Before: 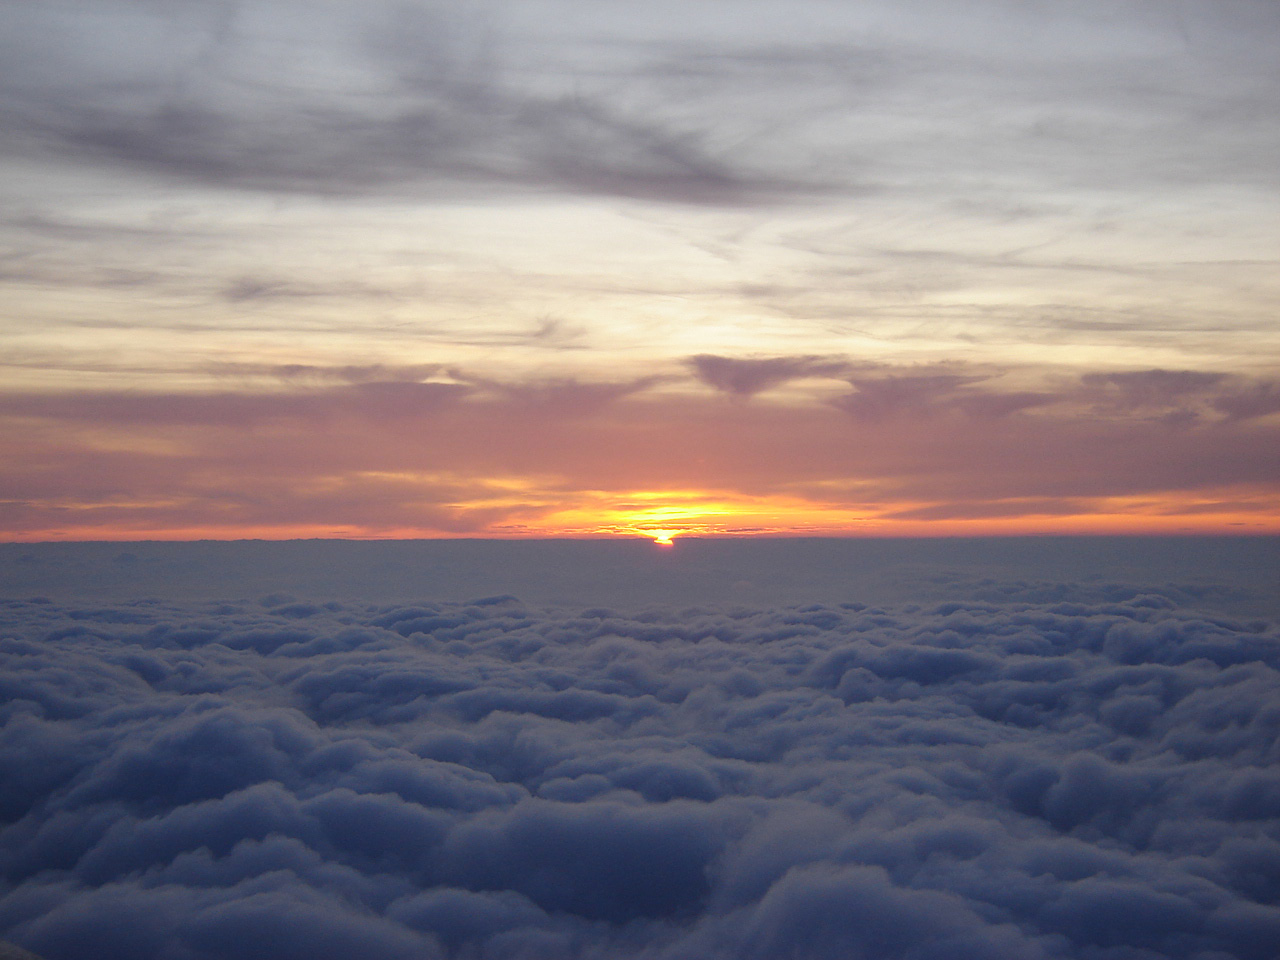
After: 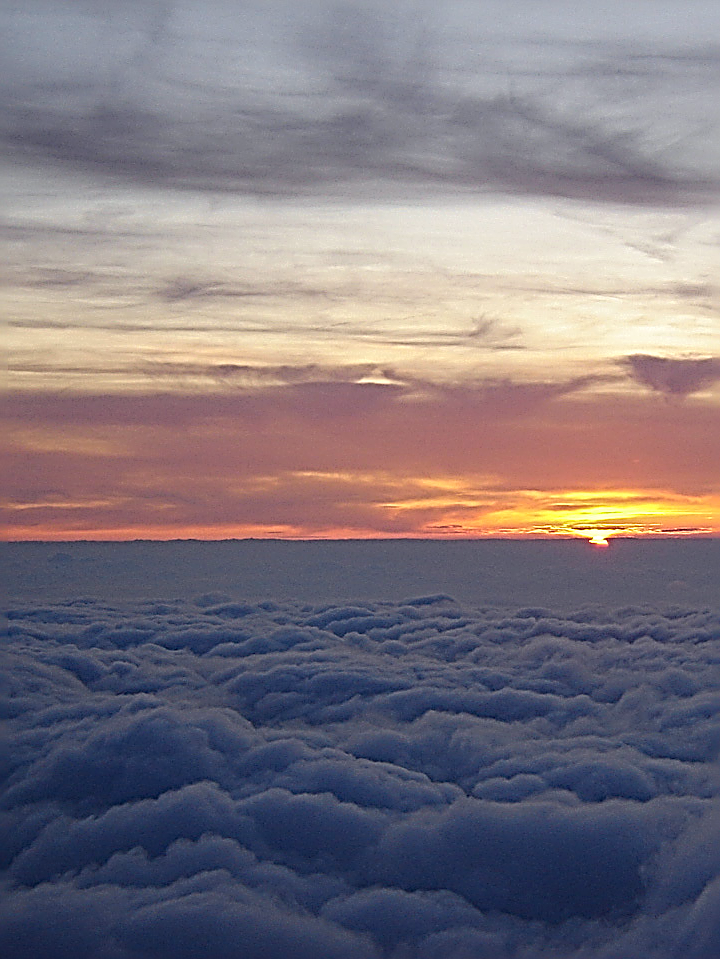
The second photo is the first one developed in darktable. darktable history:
crop: left 5.114%, right 38.589%
sharpen: radius 3.158, amount 1.731
haze removal: compatibility mode true, adaptive false
